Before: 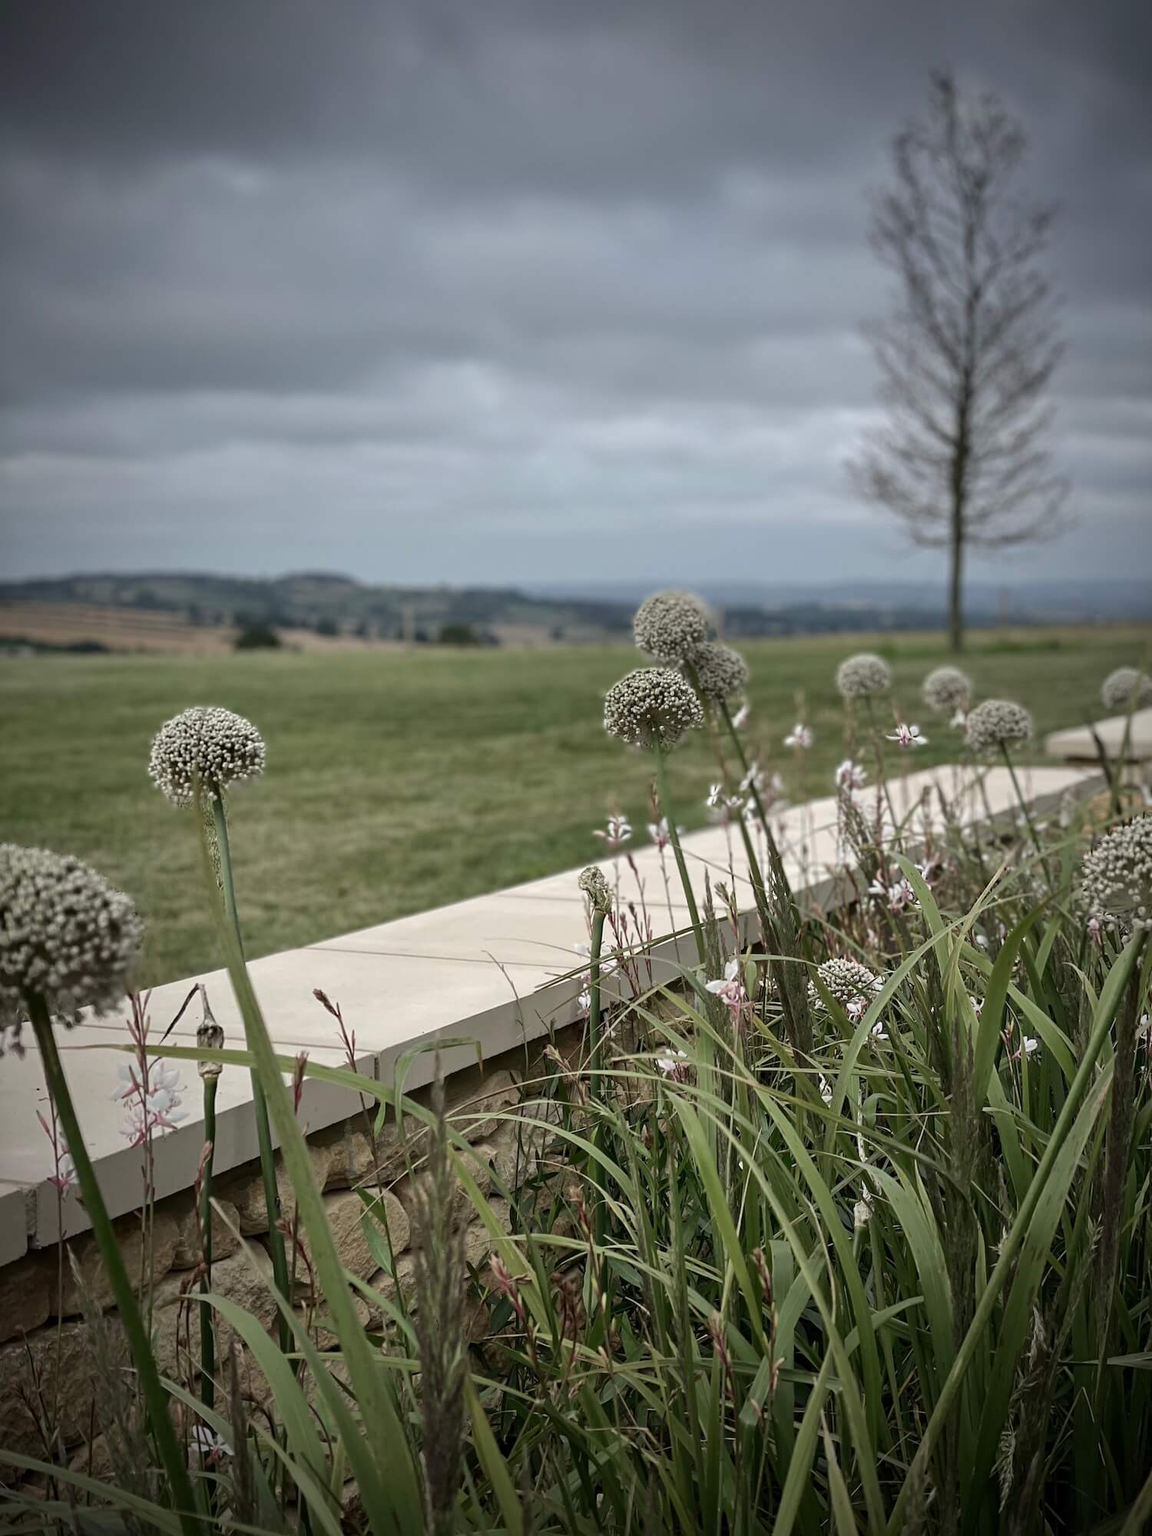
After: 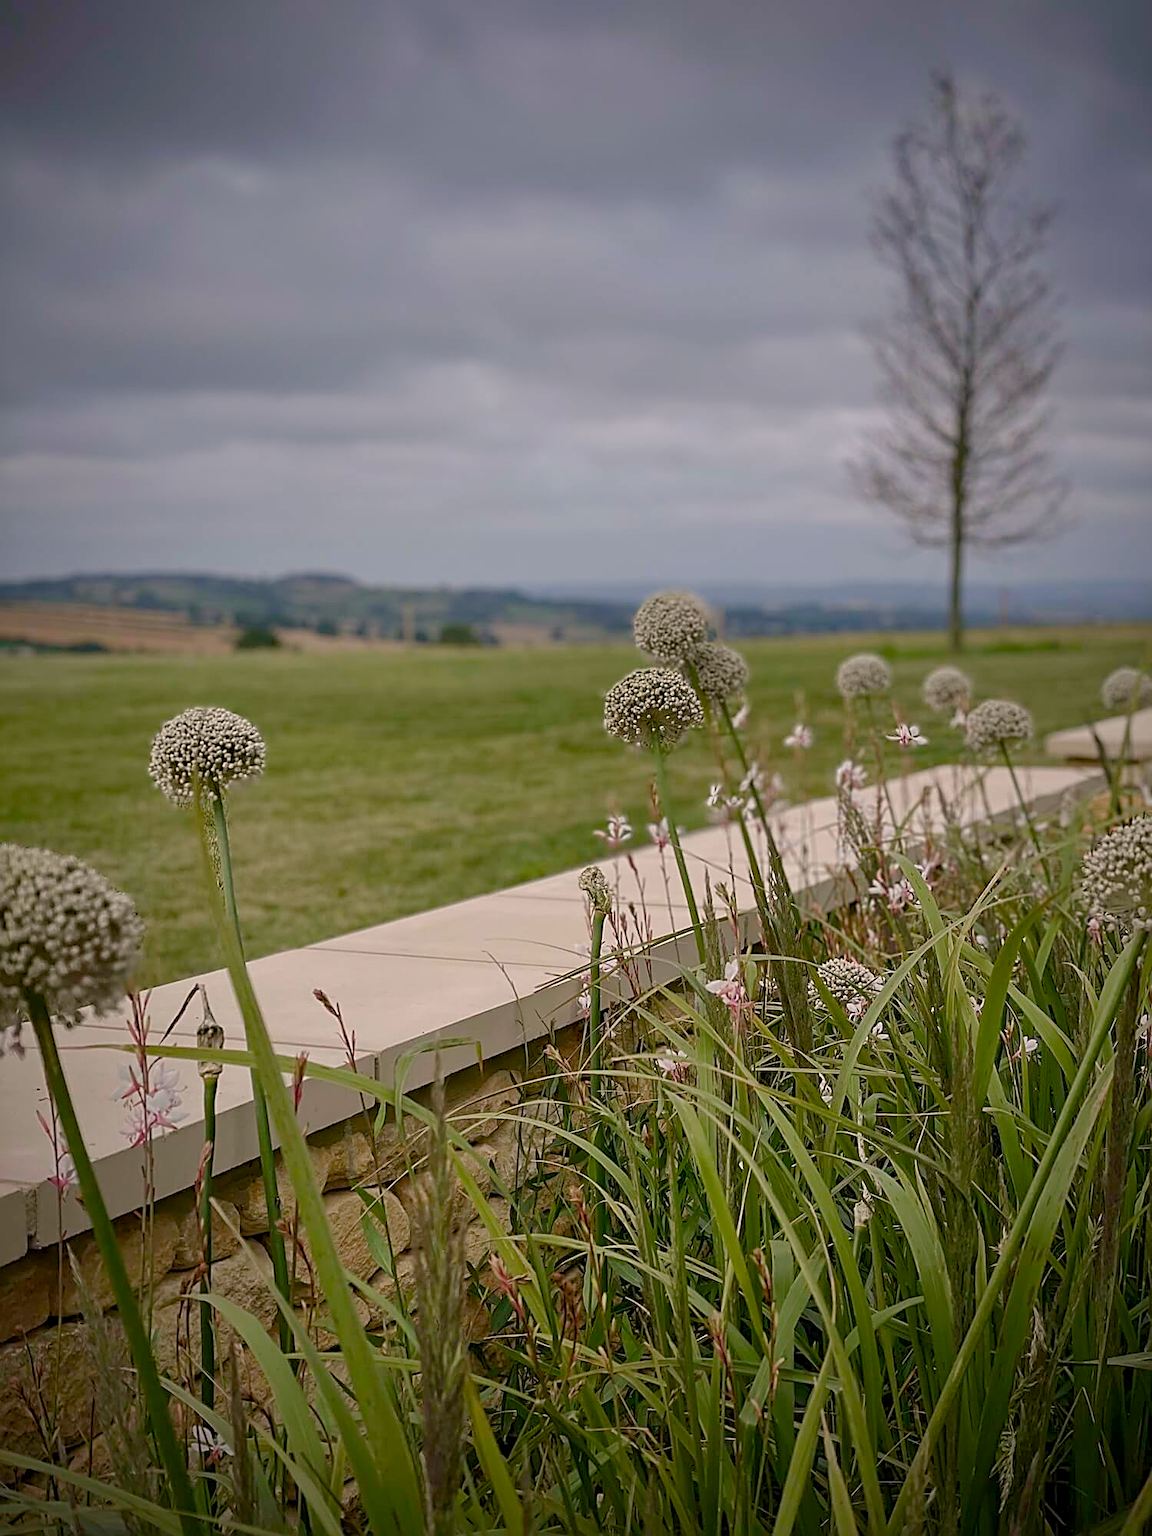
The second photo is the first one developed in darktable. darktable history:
exposure: black level correction 0.001, exposure 0.016 EV, compensate highlight preservation false
color balance rgb: perceptual saturation grading › global saturation 20%, perceptual saturation grading › highlights -25.542%, perceptual saturation grading › shadows 49.564%, global vibrance 24.193%, contrast -25.029%
sharpen: amount 0.748
color correction: highlights a* 7, highlights b* 4.43
